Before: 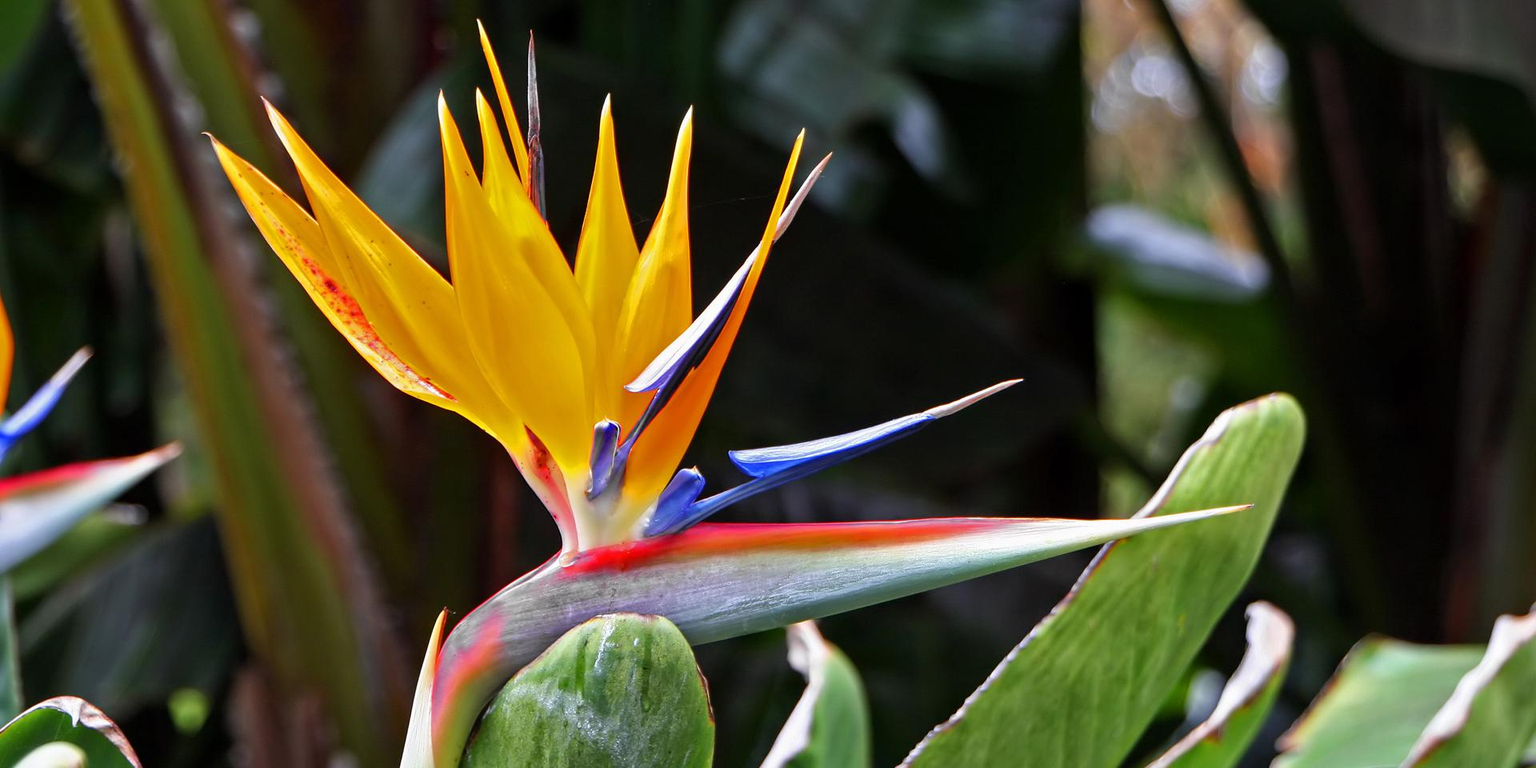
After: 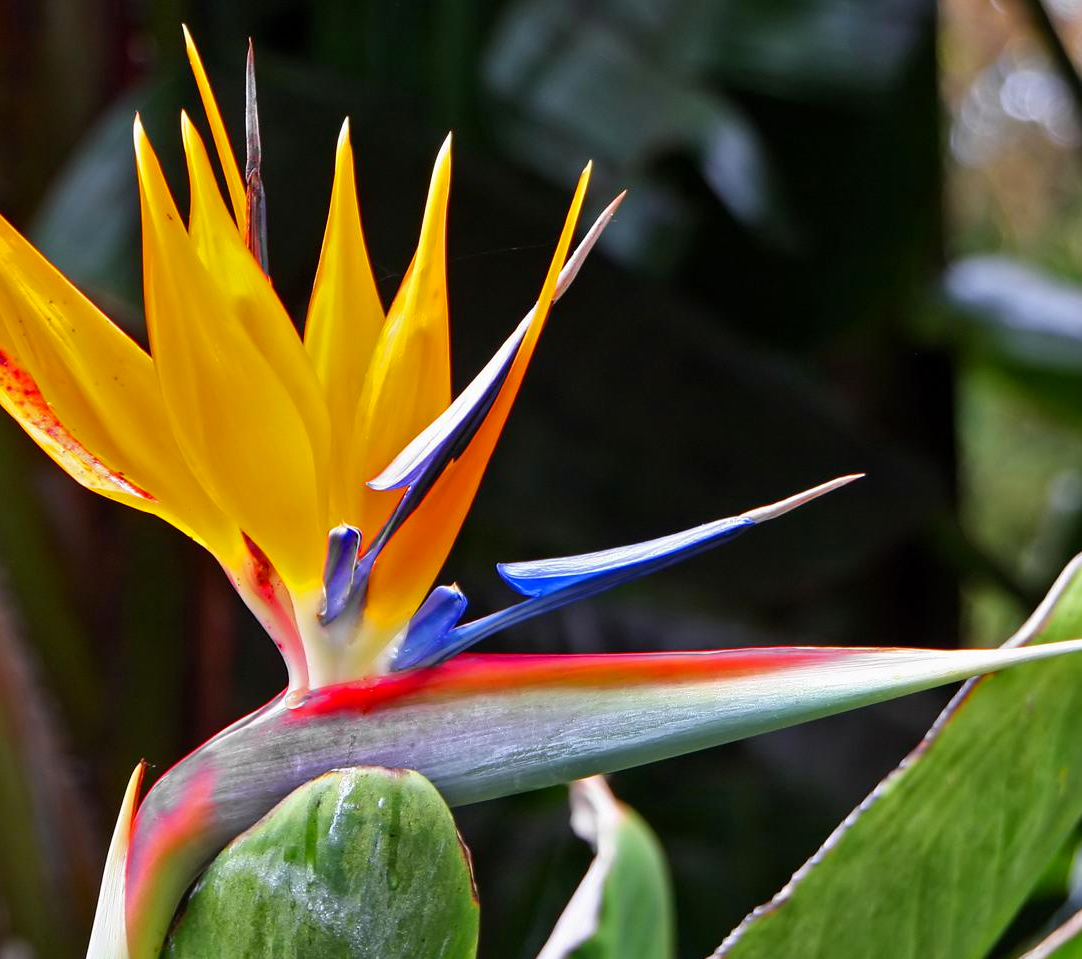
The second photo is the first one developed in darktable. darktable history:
crop: left 21.598%, right 22.032%, bottom 0.015%
contrast brightness saturation: contrast 0.04, saturation 0.072
